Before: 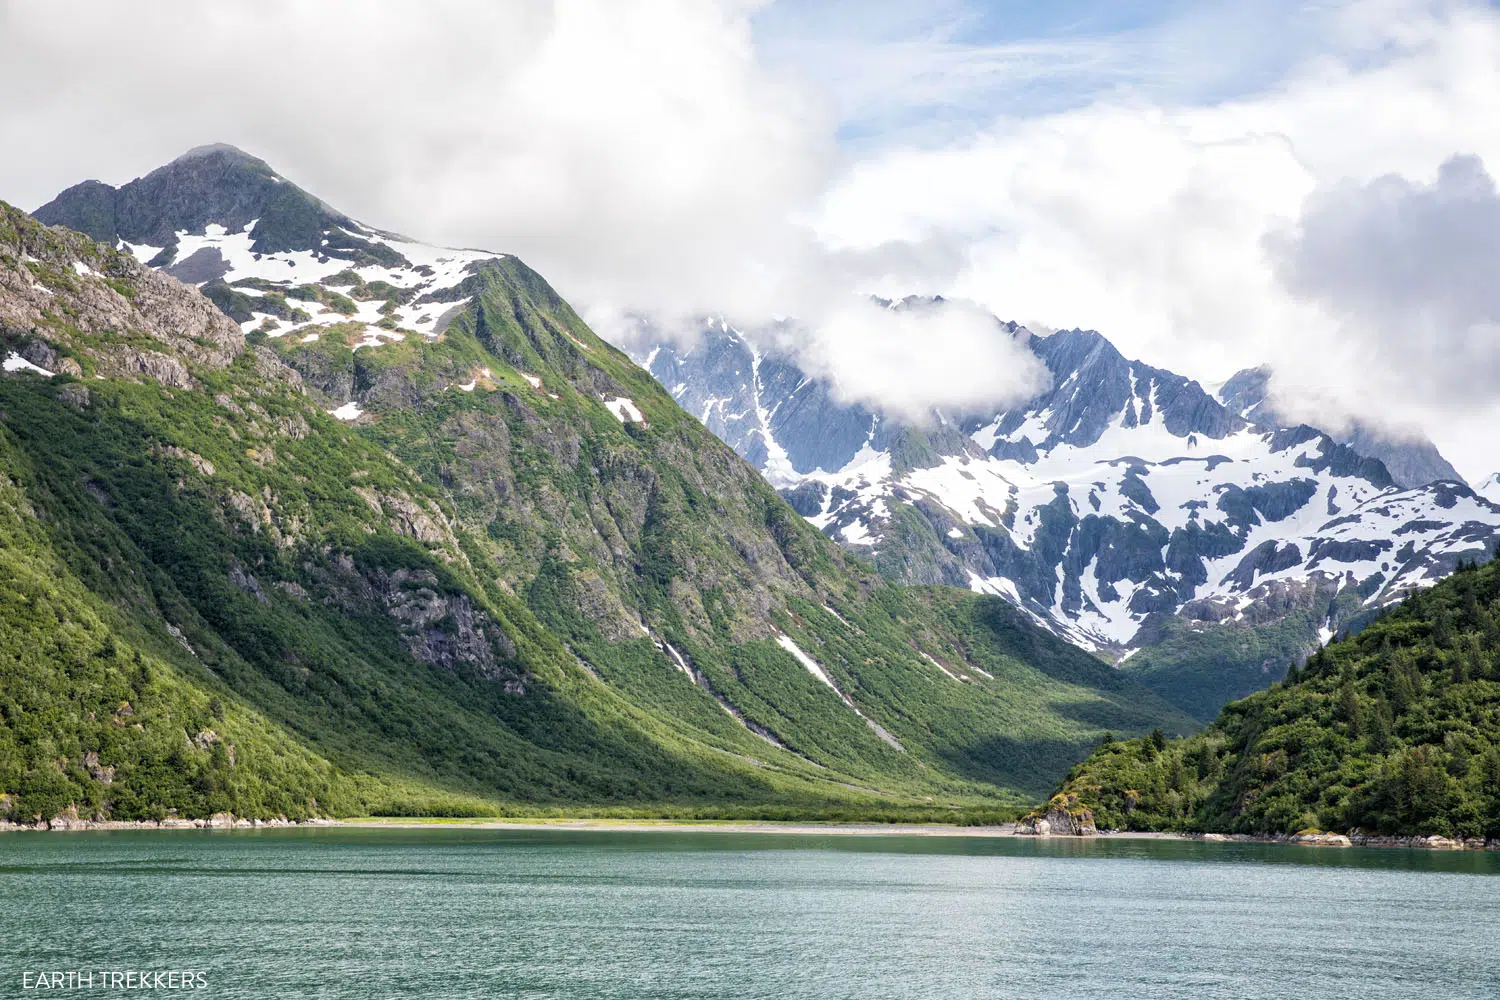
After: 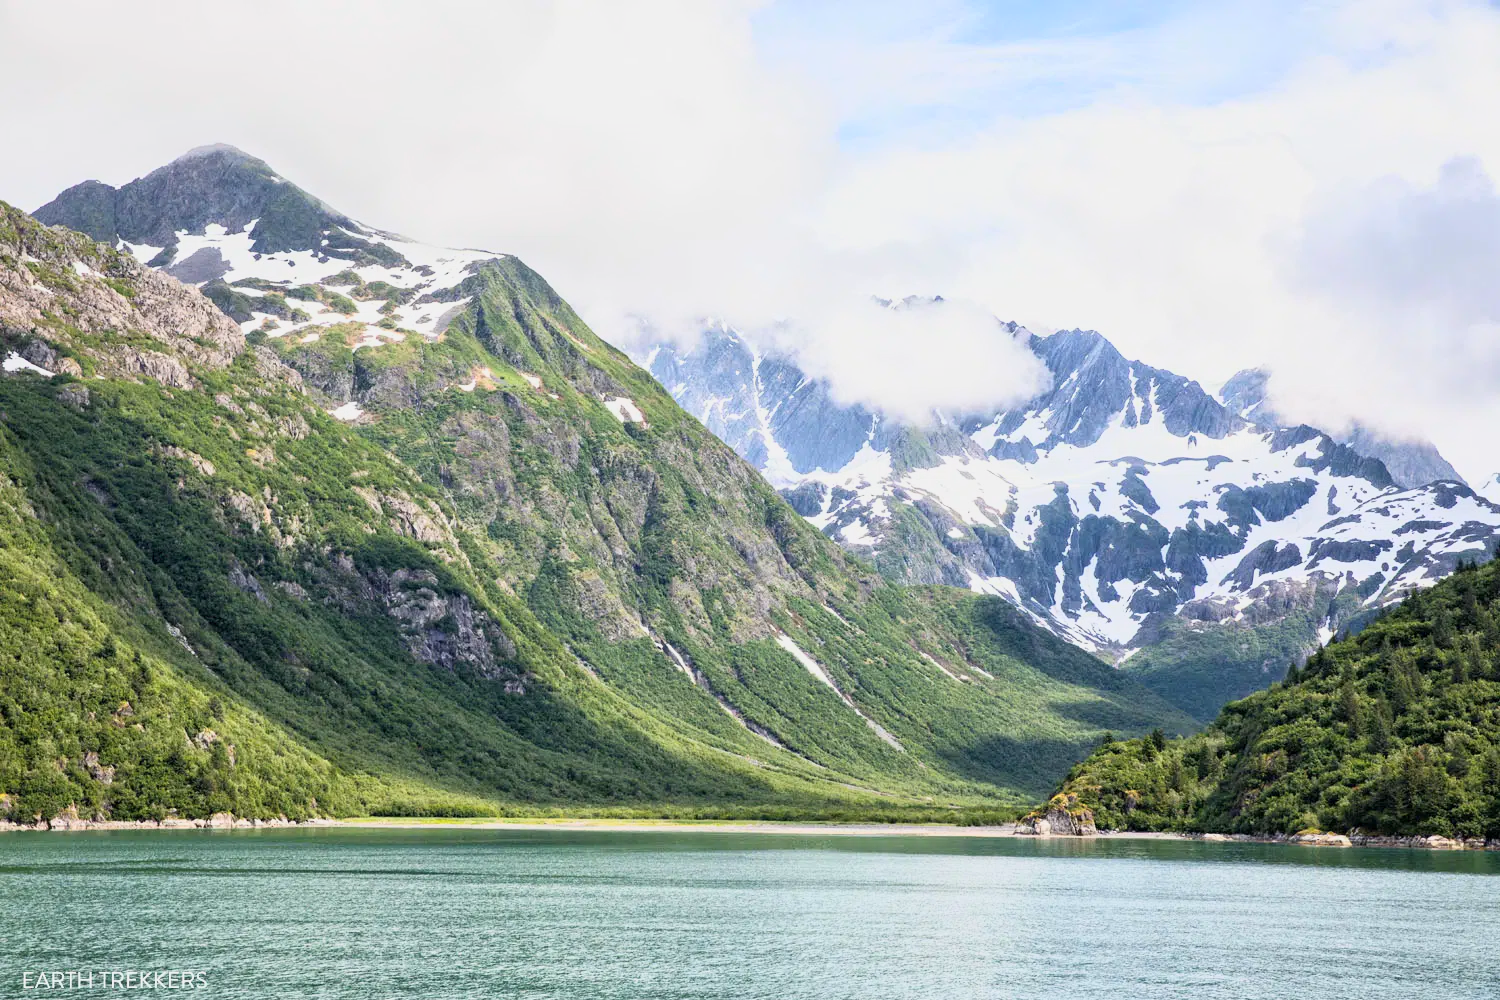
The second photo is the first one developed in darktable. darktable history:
base curve: curves: ch0 [(0, 0) (0.088, 0.125) (0.176, 0.251) (0.354, 0.501) (0.613, 0.749) (1, 0.877)]
